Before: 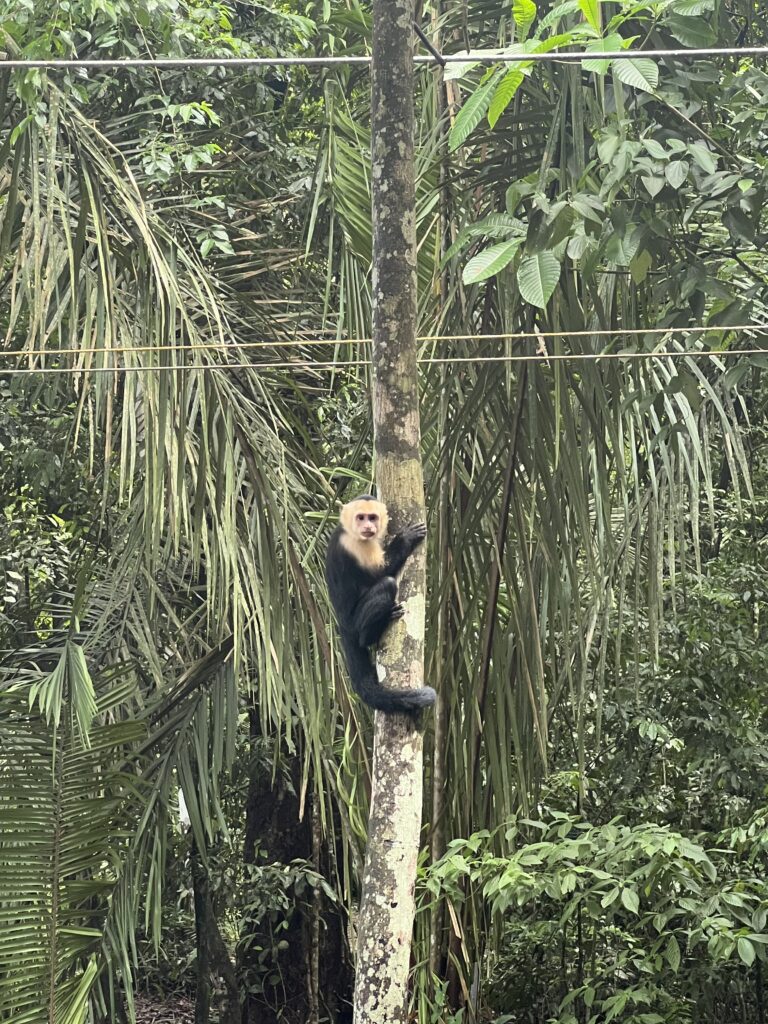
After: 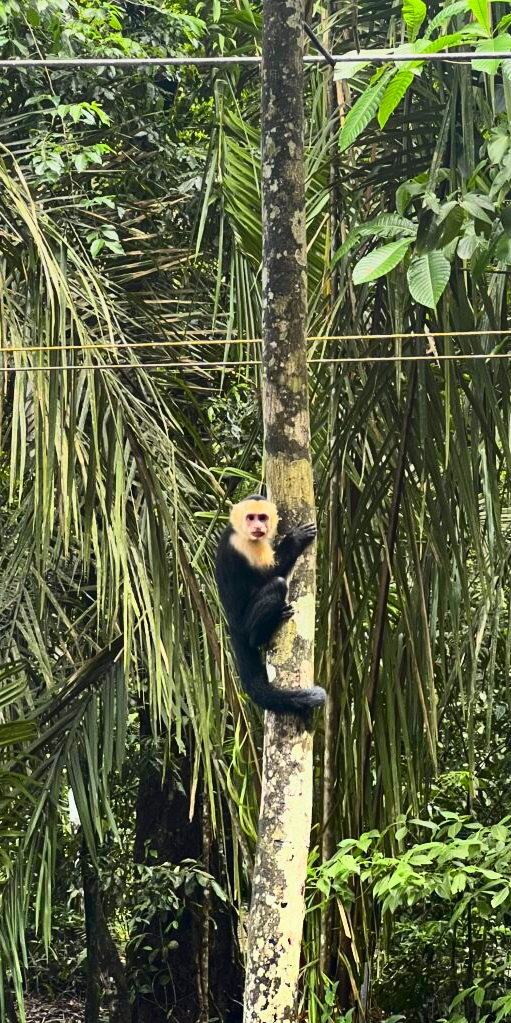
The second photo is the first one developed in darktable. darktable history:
tone curve: curves: ch0 [(0, 0) (0.187, 0.12) (0.384, 0.363) (0.577, 0.681) (0.735, 0.881) (0.864, 0.959) (1, 0.987)]; ch1 [(0, 0) (0.402, 0.36) (0.476, 0.466) (0.501, 0.501) (0.518, 0.514) (0.564, 0.614) (0.614, 0.664) (0.741, 0.829) (1, 1)]; ch2 [(0, 0) (0.429, 0.387) (0.483, 0.481) (0.503, 0.501) (0.522, 0.533) (0.564, 0.605) (0.615, 0.697) (0.702, 0.774) (1, 0.895)], color space Lab, independent channels
crop and rotate: left 14.436%, right 18.898%
graduated density: rotation 5.63°, offset 76.9
